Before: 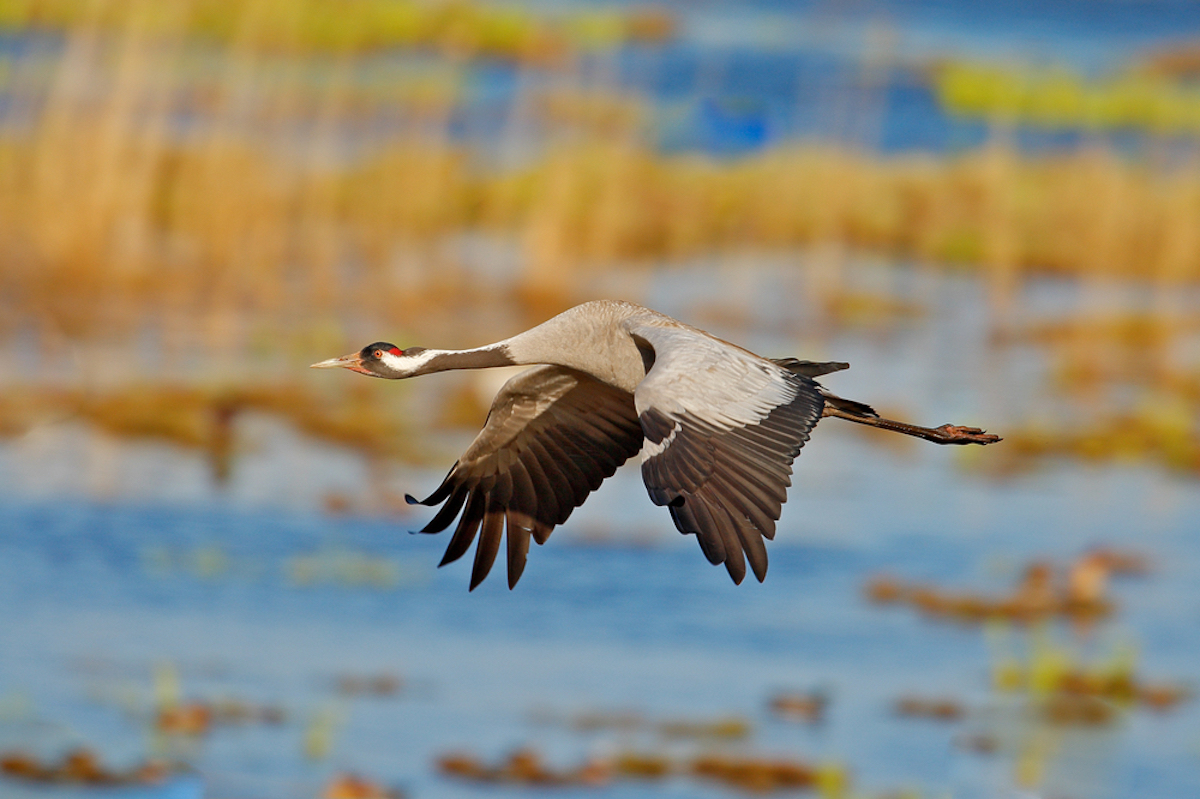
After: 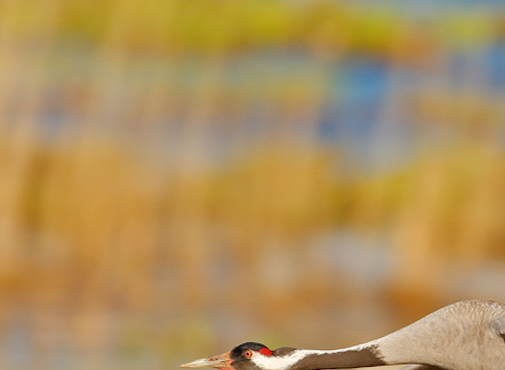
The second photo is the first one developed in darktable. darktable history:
crop and rotate: left 10.875%, top 0.094%, right 46.975%, bottom 53.476%
